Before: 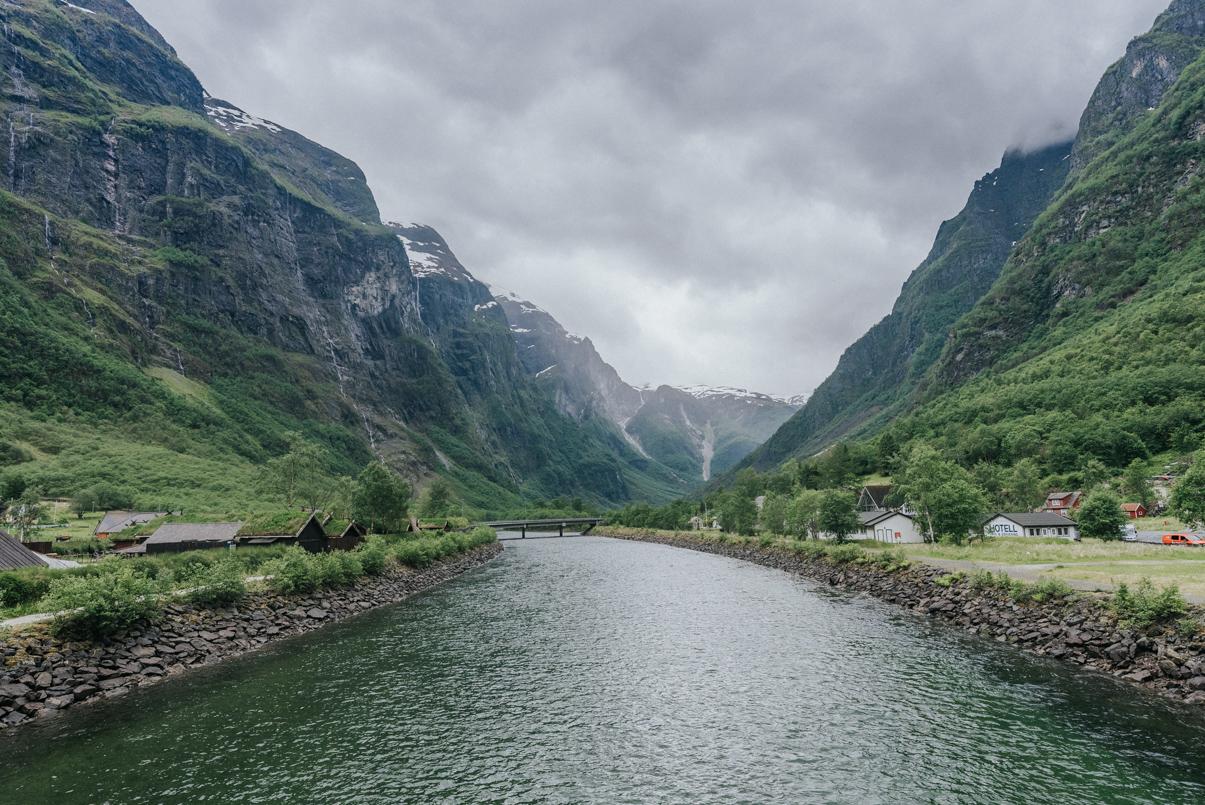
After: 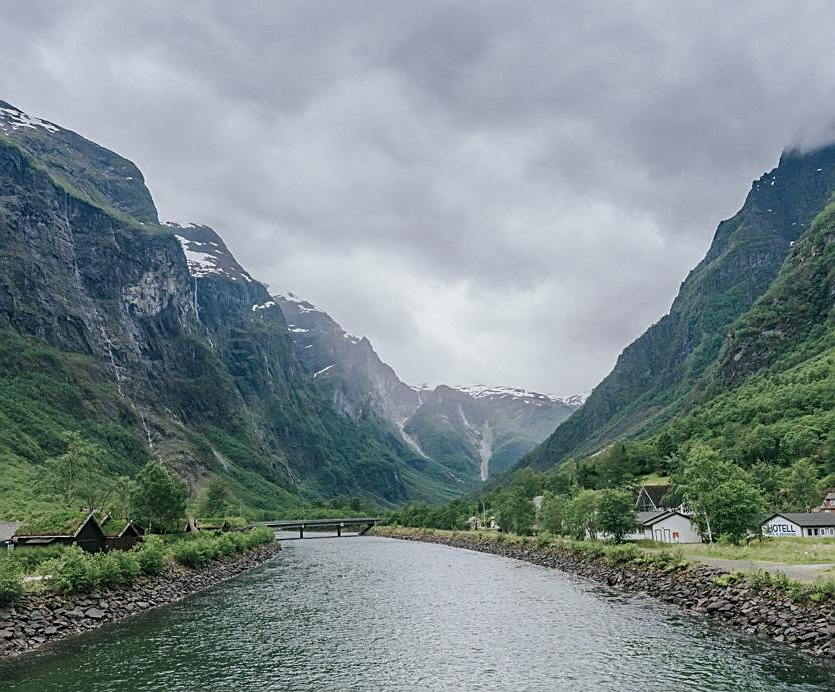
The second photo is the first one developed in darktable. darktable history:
sharpen: on, module defaults
color correction: saturation 1.1
crop: left 18.479%, right 12.2%, bottom 13.971%
